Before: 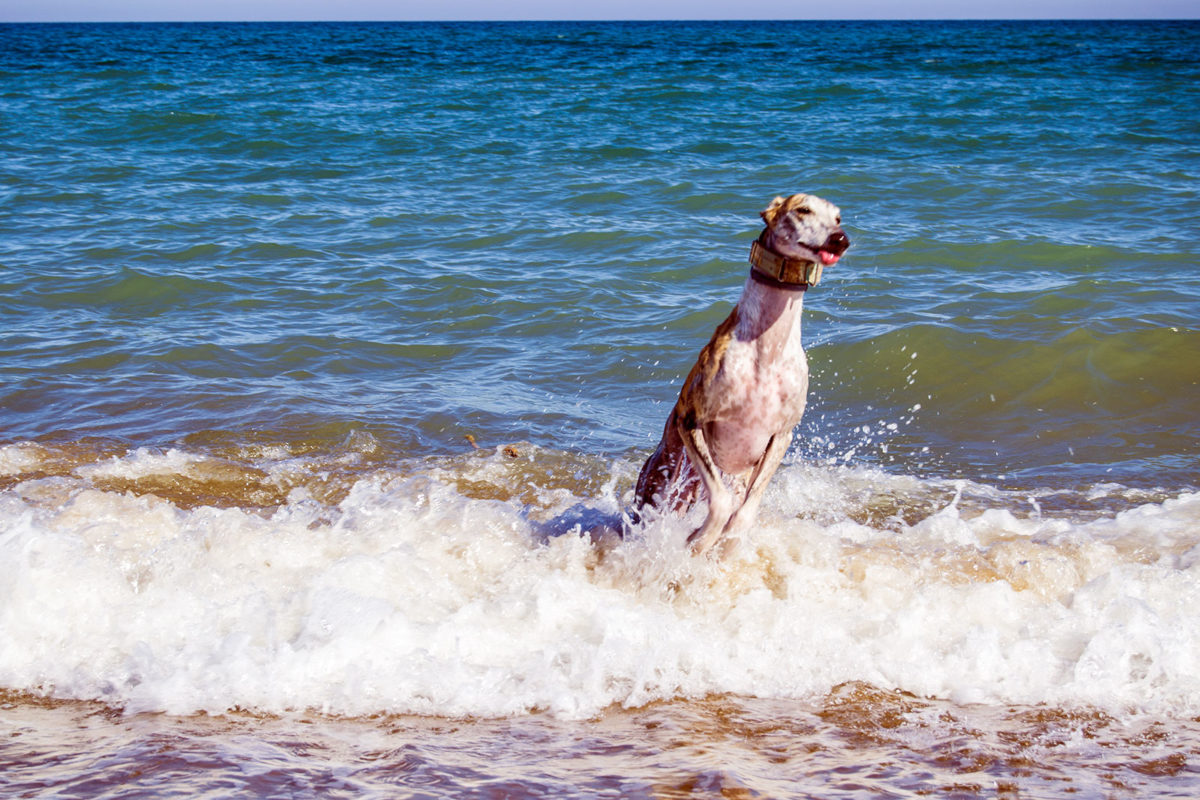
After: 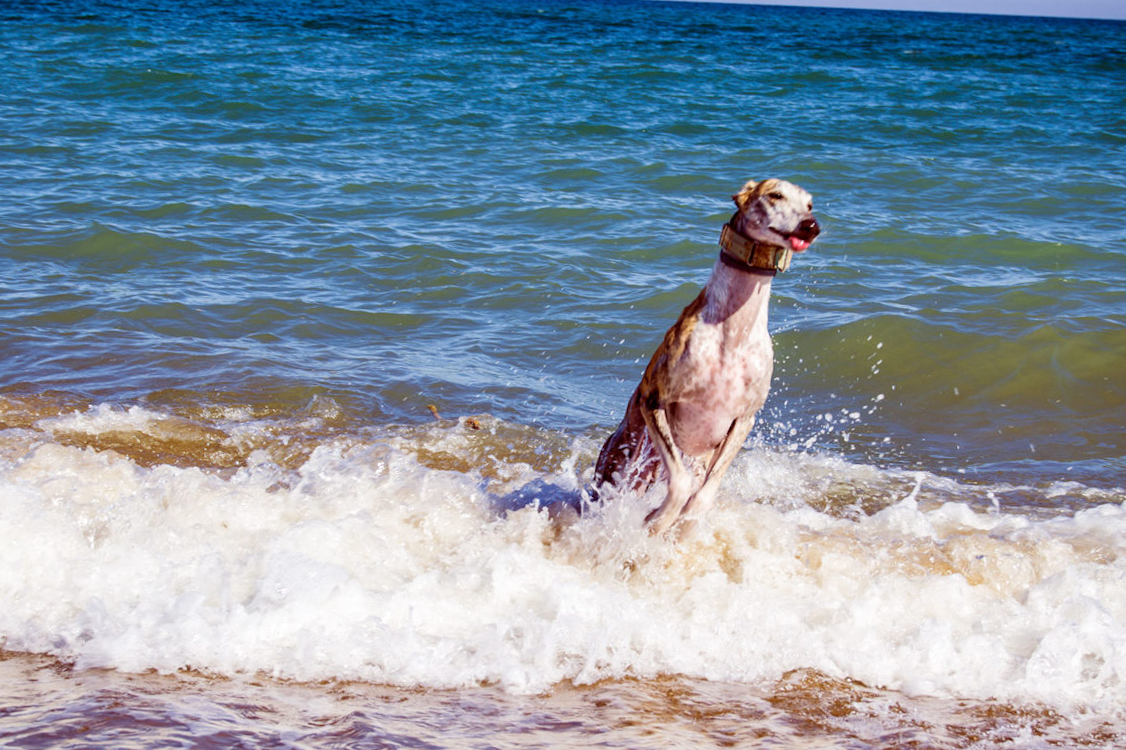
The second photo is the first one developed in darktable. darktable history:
color calibration: illuminant same as pipeline (D50), adaptation none (bypass), x 0.333, y 0.335, temperature 5008.52 K
crop and rotate: angle -2.53°
